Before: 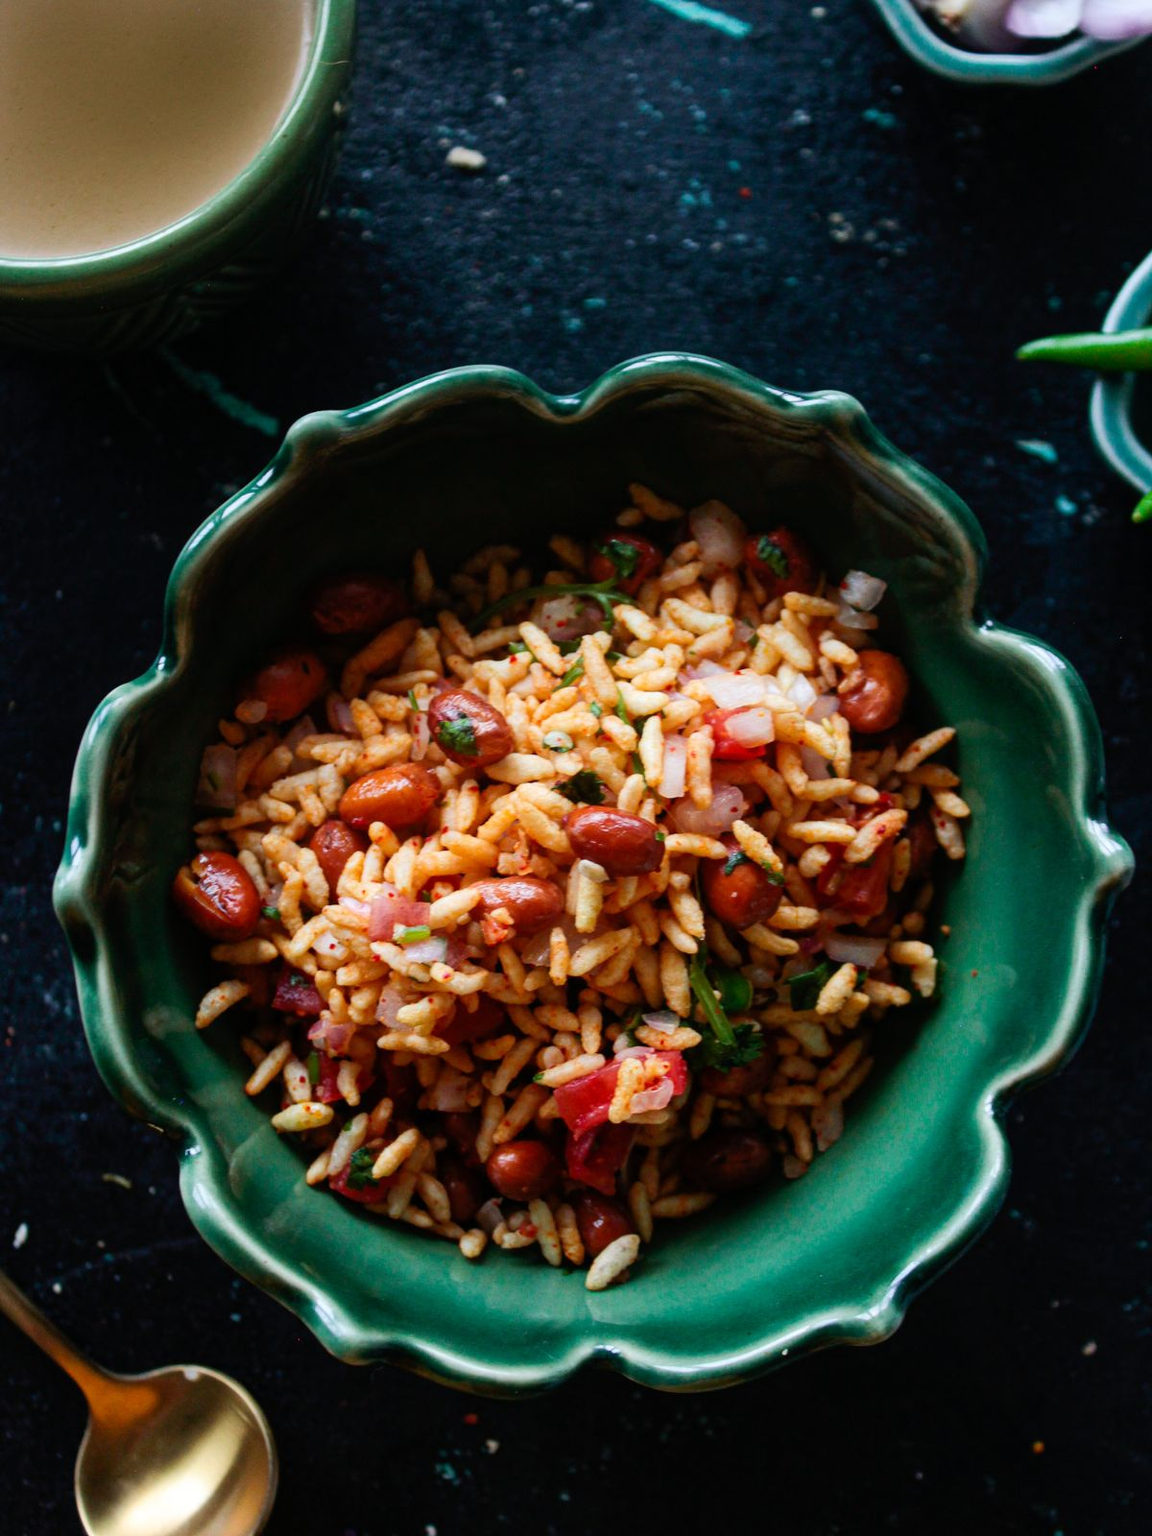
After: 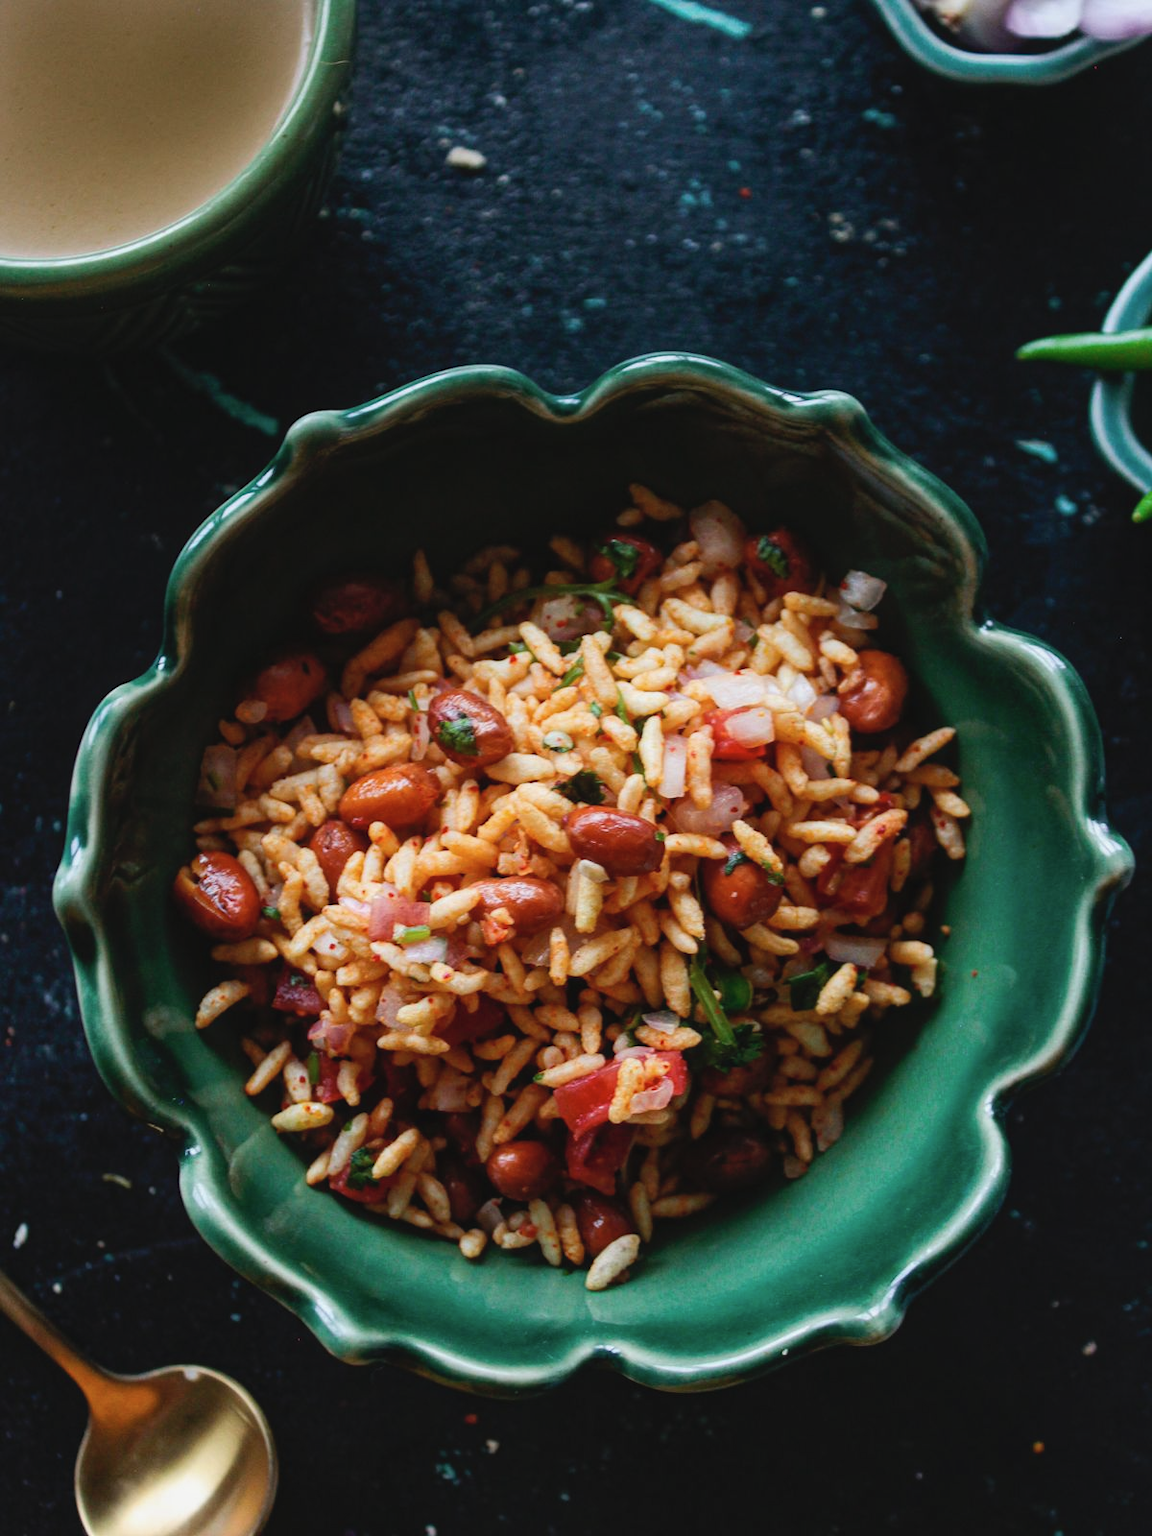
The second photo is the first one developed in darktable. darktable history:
local contrast: highlights 100%, shadows 100%, detail 120%, midtone range 0.2
contrast brightness saturation: contrast -0.1, saturation -0.1
